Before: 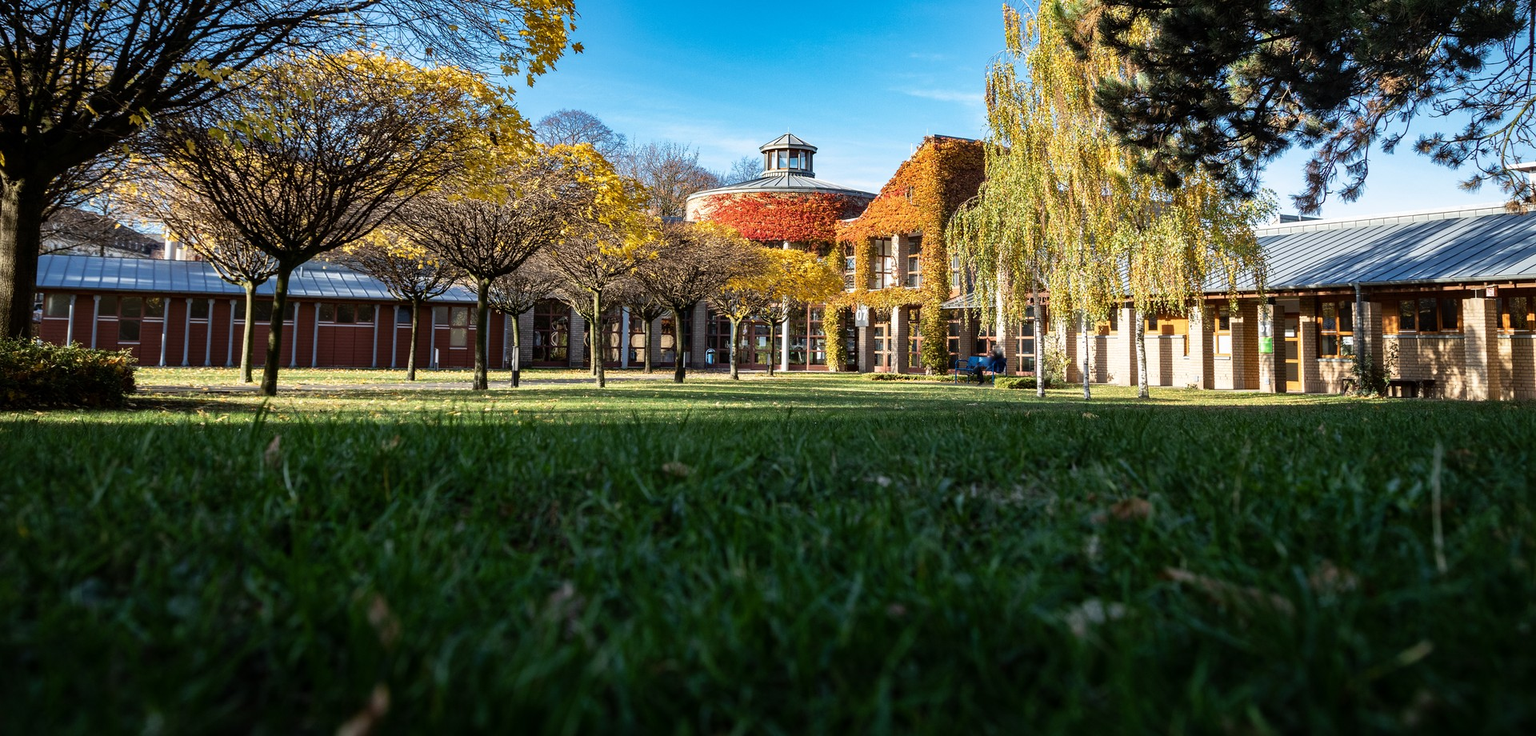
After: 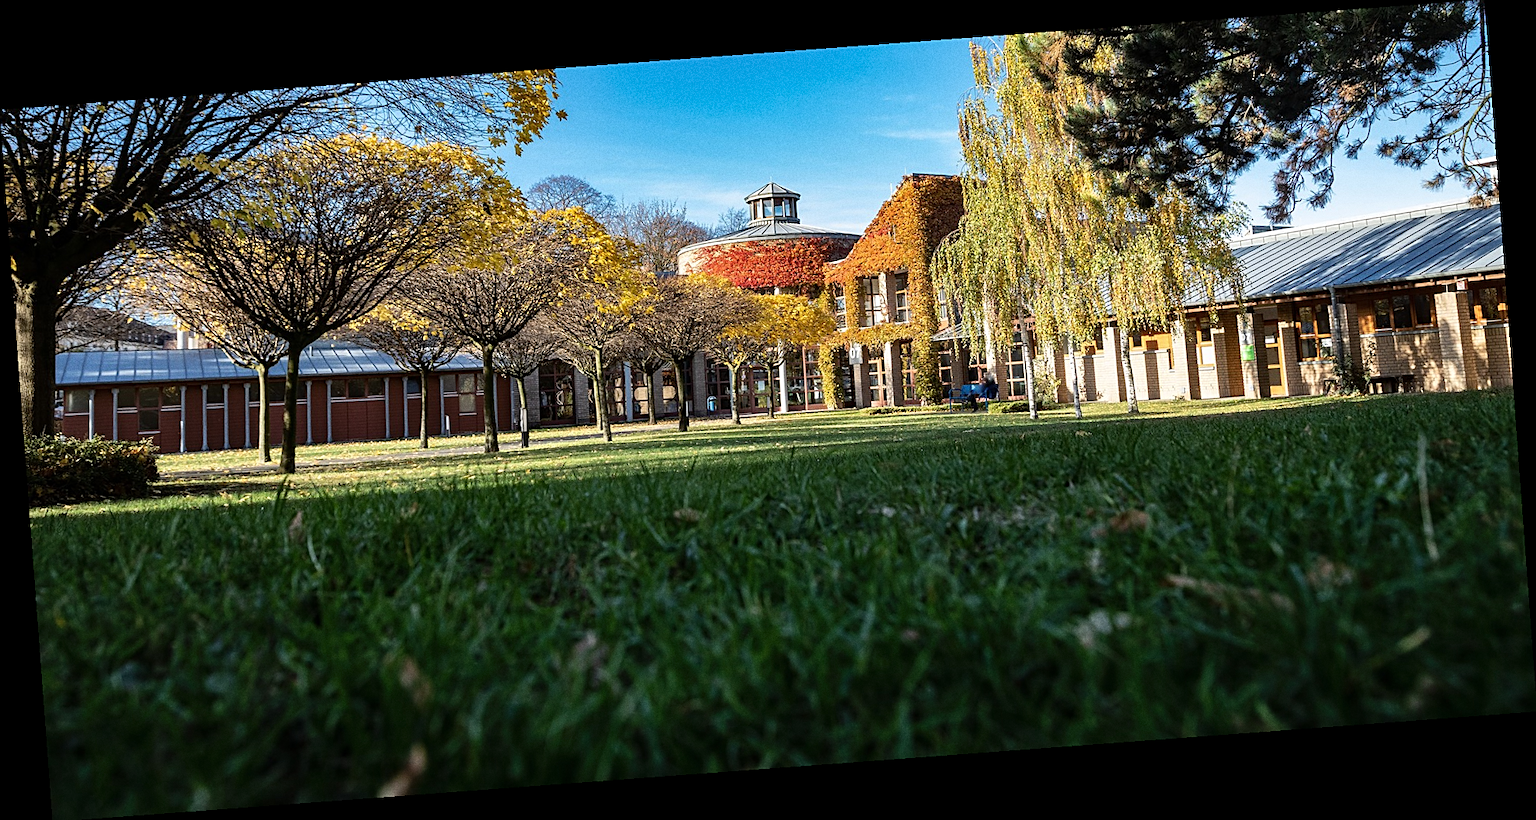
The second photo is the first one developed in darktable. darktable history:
rotate and perspective: rotation -4.25°, automatic cropping off
sharpen: on, module defaults
grain: on, module defaults
shadows and highlights: shadows 30.63, highlights -63.22, shadows color adjustment 98%, highlights color adjustment 58.61%, soften with gaussian
